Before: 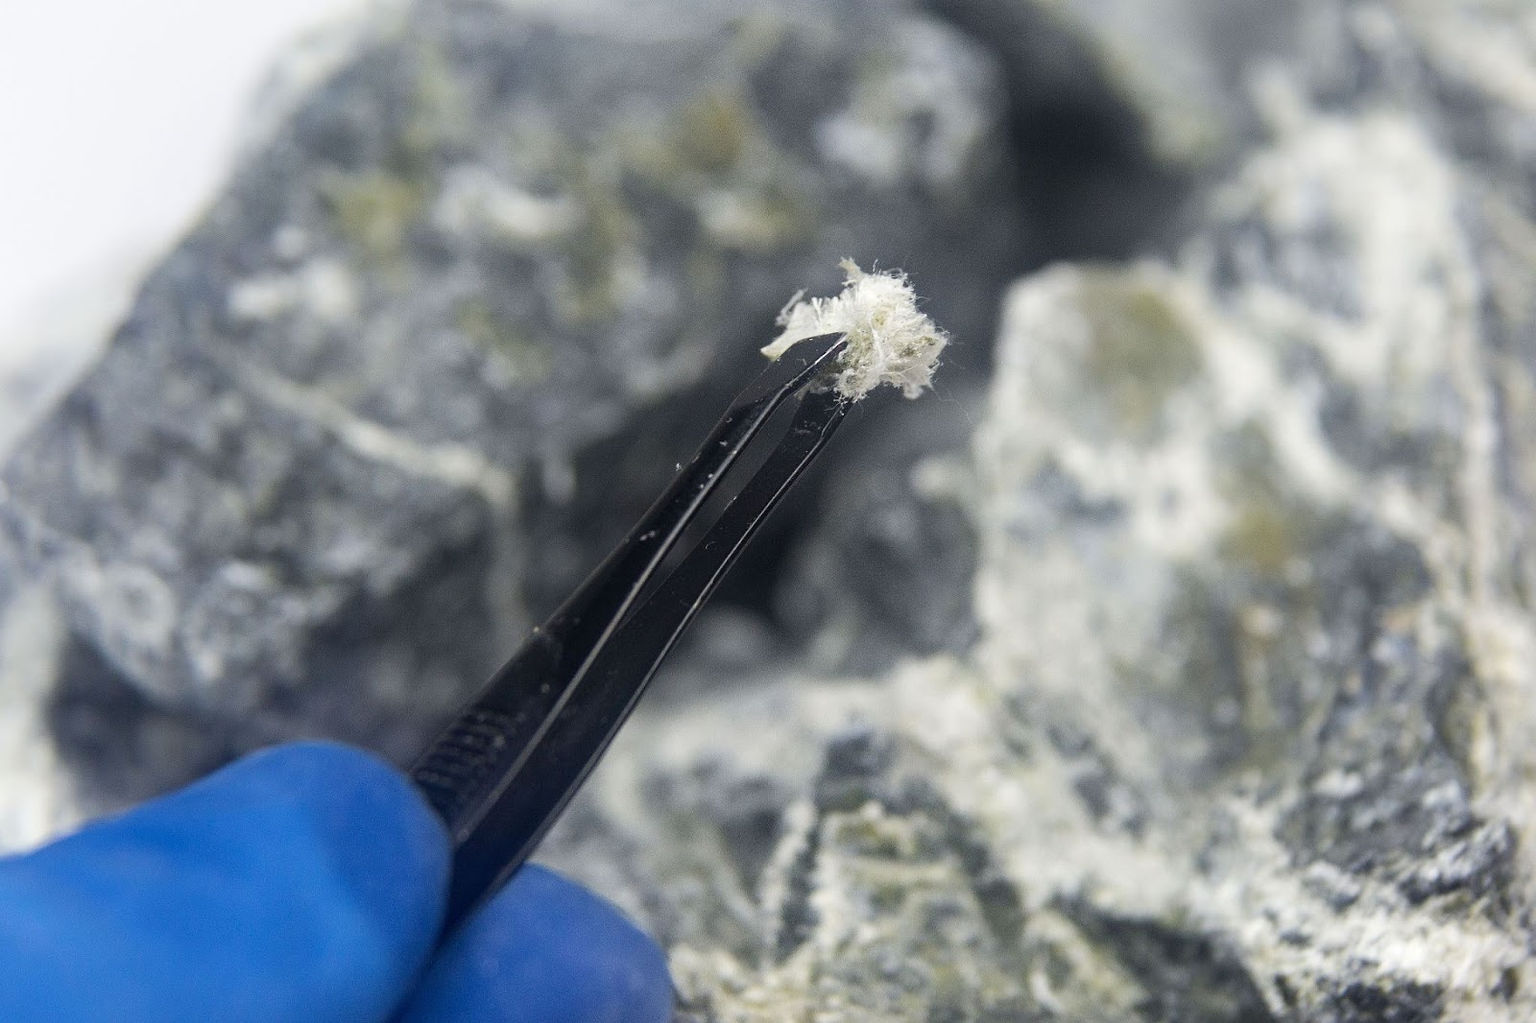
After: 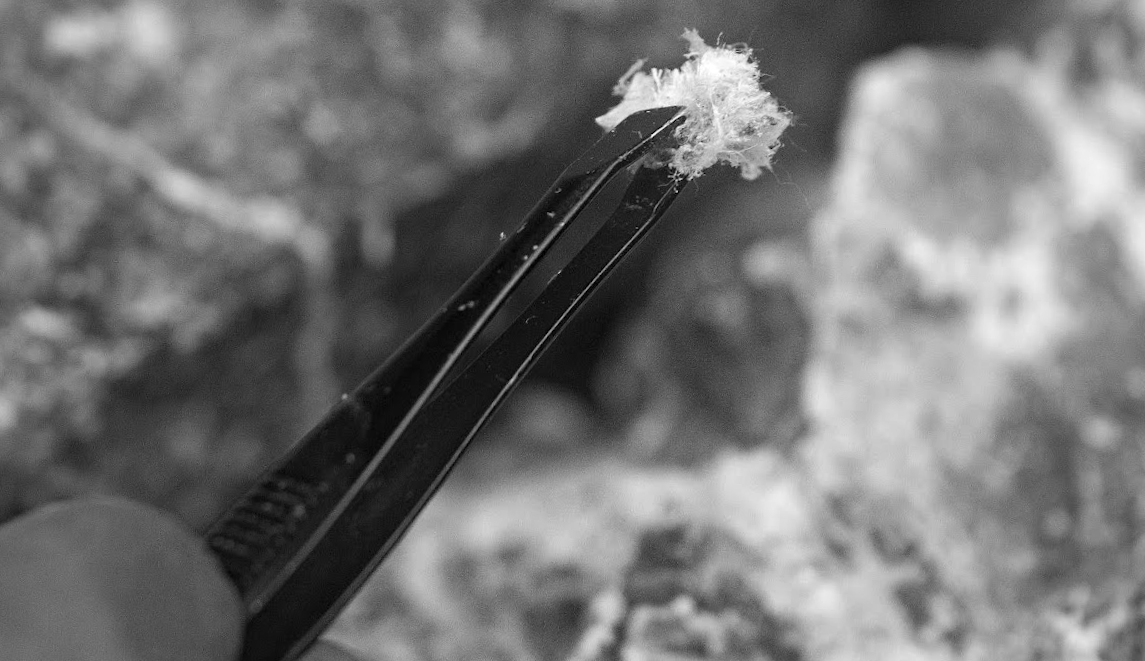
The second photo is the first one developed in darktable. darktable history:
contrast brightness saturation: saturation -1
haze removal: strength 0.25, distance 0.25, compatibility mode true, adaptive false
crop and rotate: angle -3.37°, left 9.79%, top 20.73%, right 12.42%, bottom 11.82%
